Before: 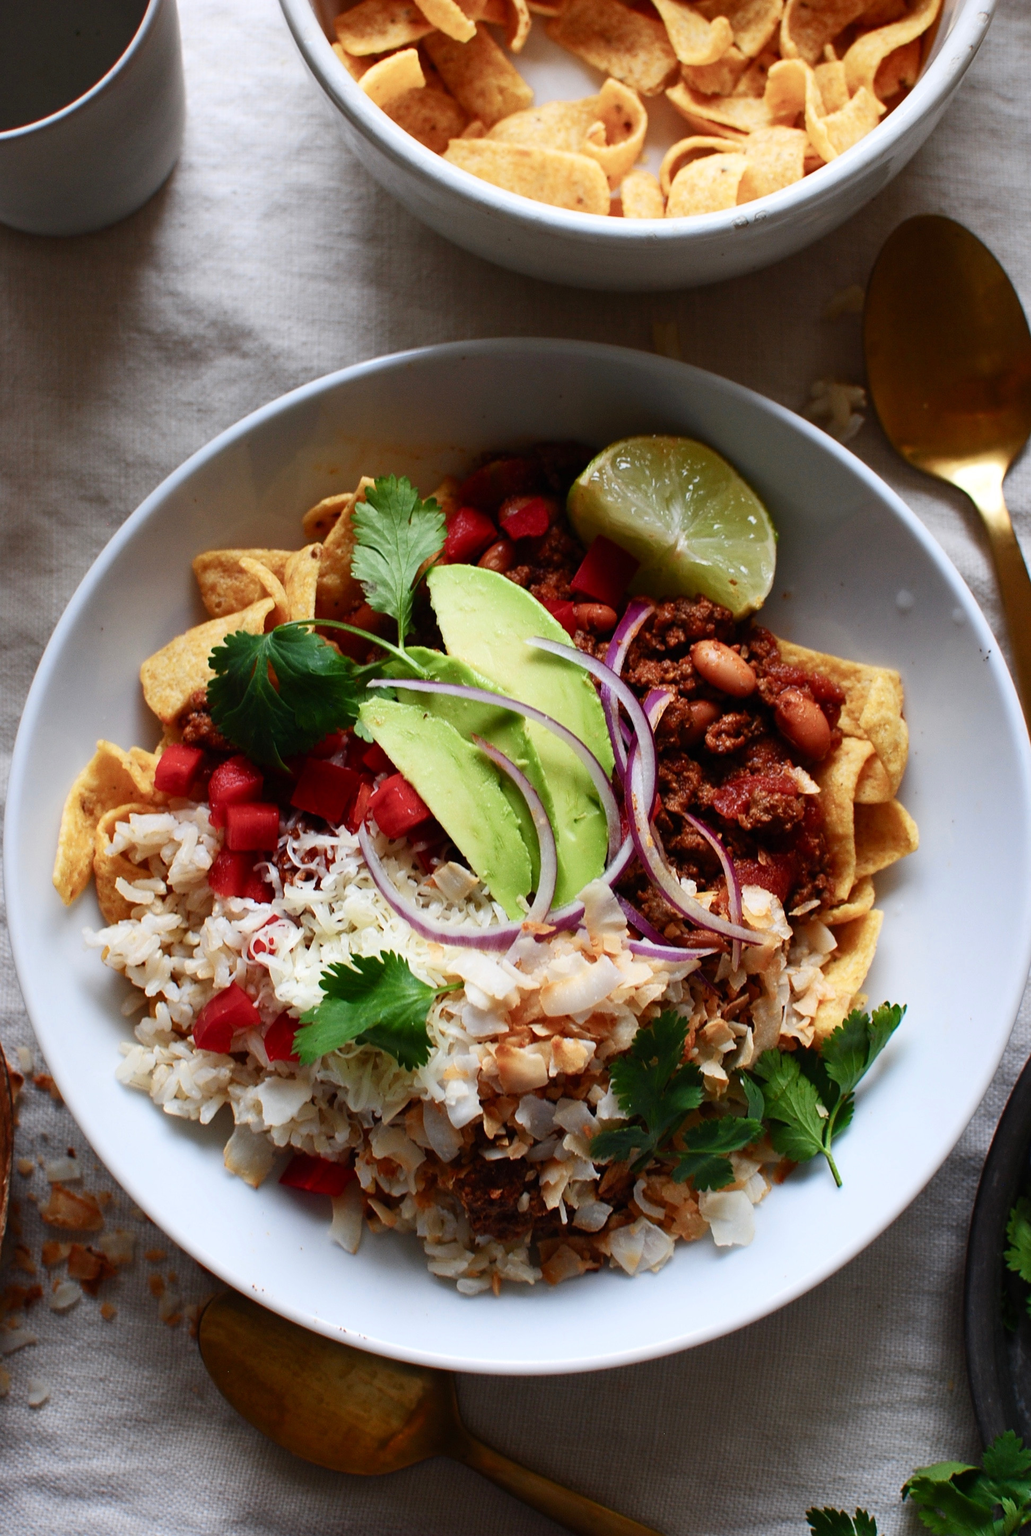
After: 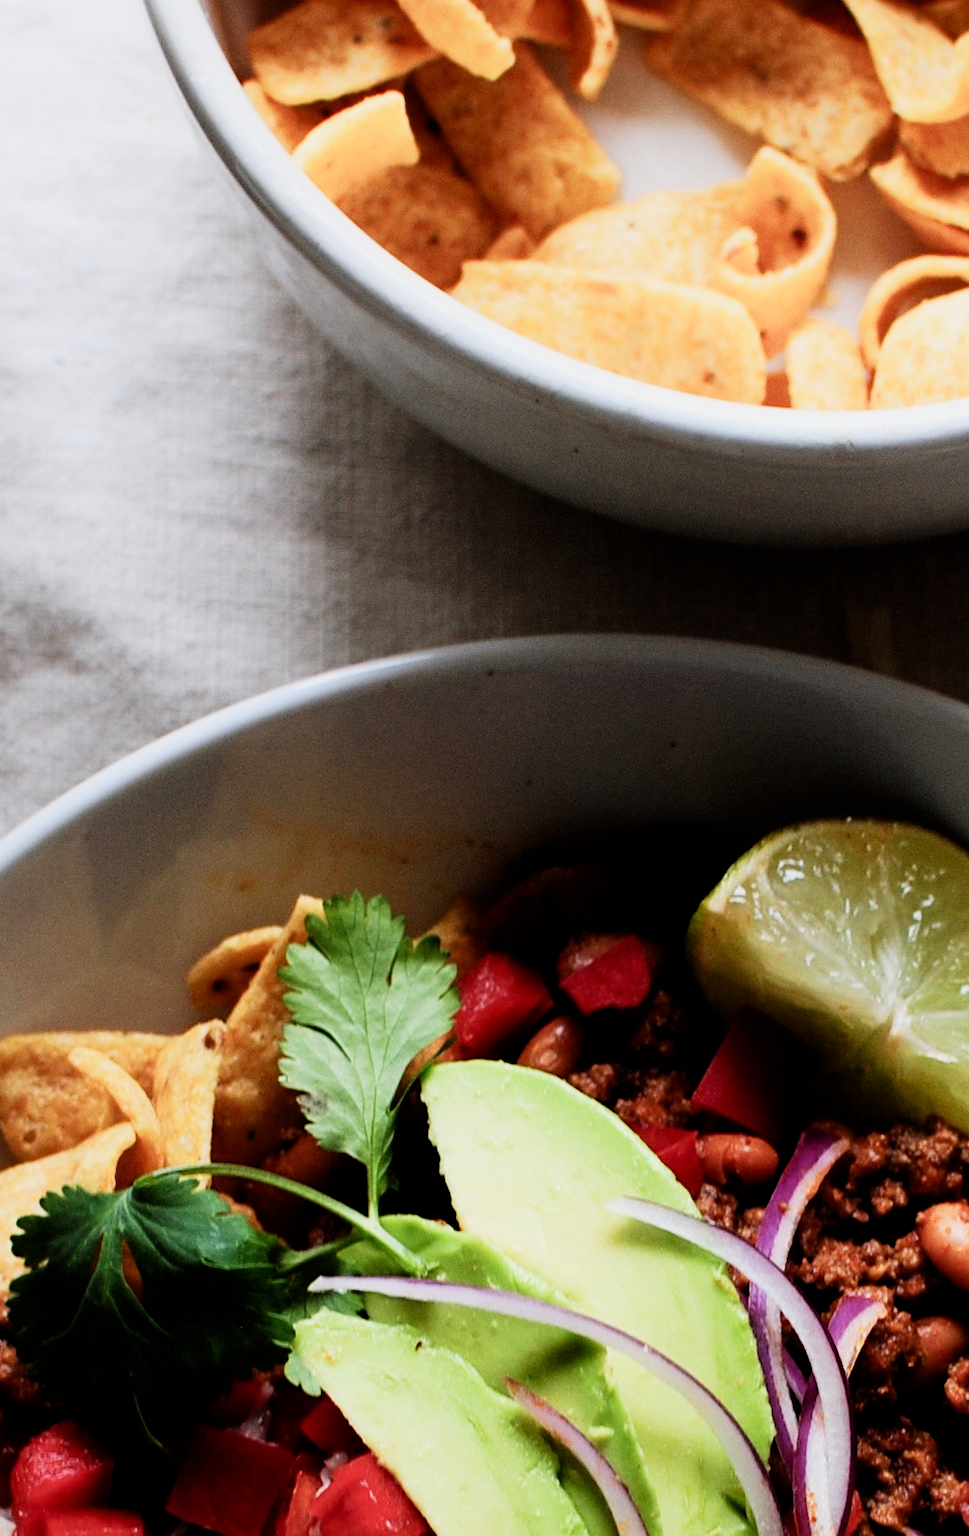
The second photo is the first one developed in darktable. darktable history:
exposure: exposure 0.478 EV, compensate highlight preservation false
crop: left 19.657%, right 30.273%, bottom 46.771%
filmic rgb: black relative exposure -5.08 EV, white relative exposure 3.99 EV, hardness 2.9, contrast 1.297, highlights saturation mix -30.23%
